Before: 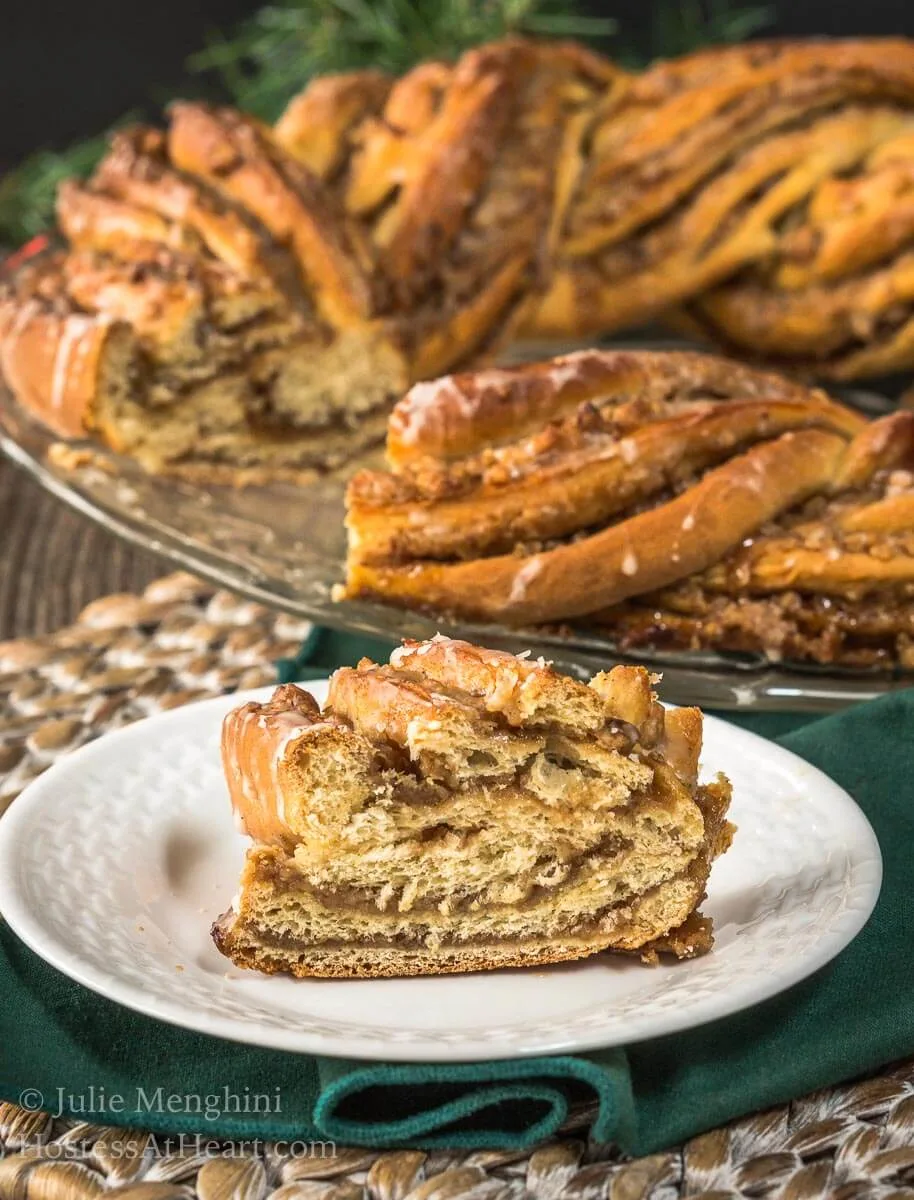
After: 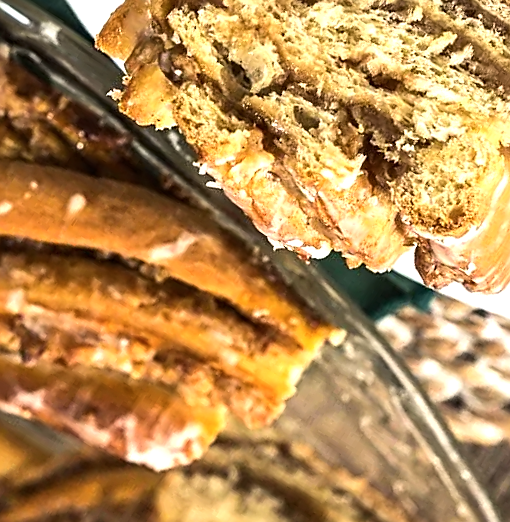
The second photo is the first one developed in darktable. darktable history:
crop and rotate: angle 147.51°, left 9.165%, top 15.654%, right 4.389%, bottom 16.921%
tone equalizer: -8 EV -0.776 EV, -7 EV -0.691 EV, -6 EV -0.629 EV, -5 EV -0.377 EV, -3 EV 0.393 EV, -2 EV 0.6 EV, -1 EV 0.675 EV, +0 EV 0.722 EV, edges refinement/feathering 500, mask exposure compensation -1.57 EV, preserve details no
sharpen: on, module defaults
color balance rgb: shadows lift › hue 86.55°, perceptual saturation grading › global saturation 0.71%
